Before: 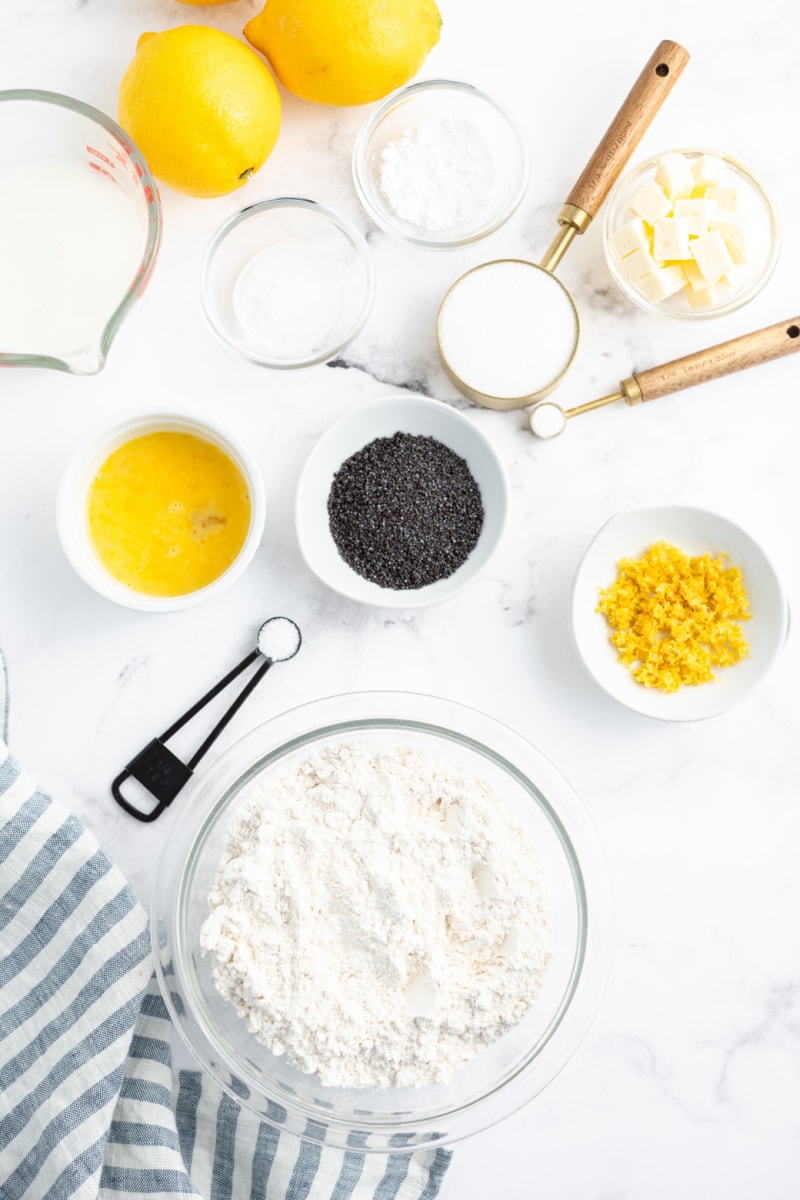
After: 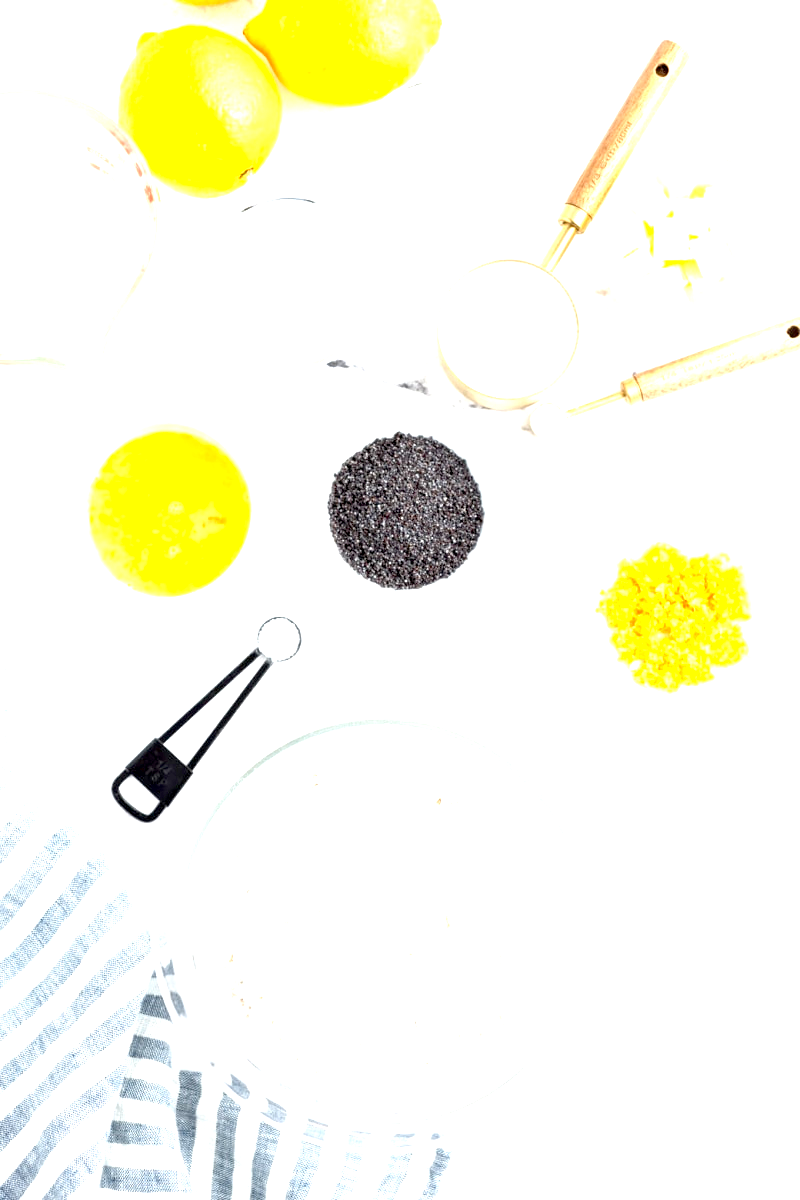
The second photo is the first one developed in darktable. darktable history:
base curve: preserve colors none
exposure: black level correction 0.009, exposure 1.426 EV, compensate exposure bias true, compensate highlight preservation false
